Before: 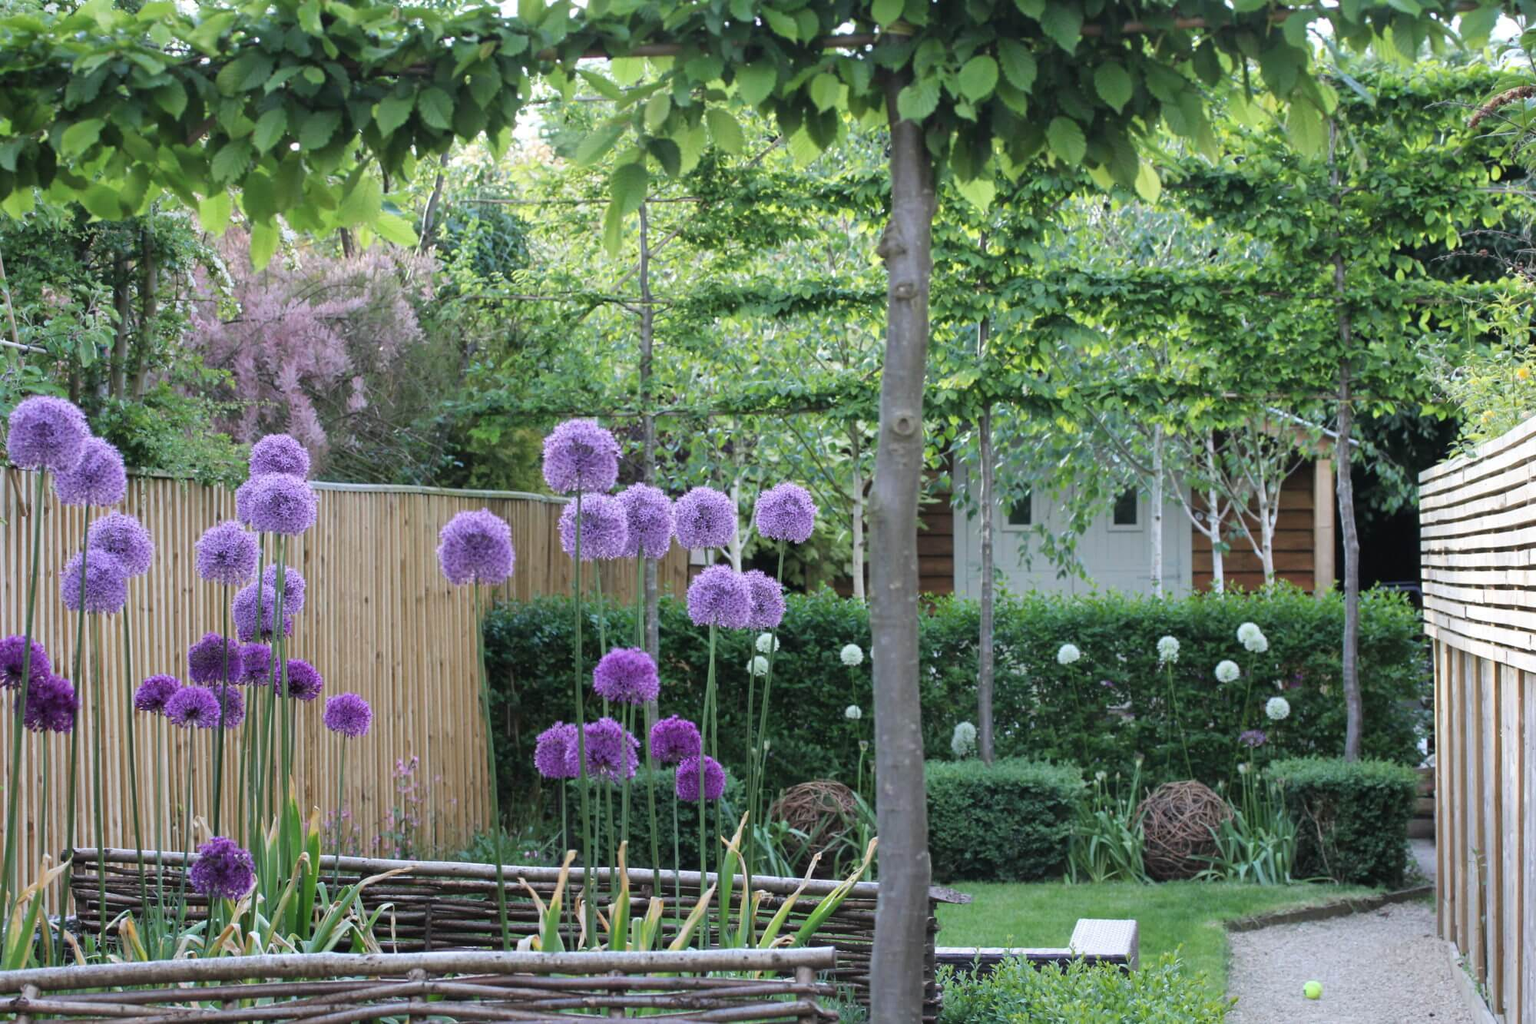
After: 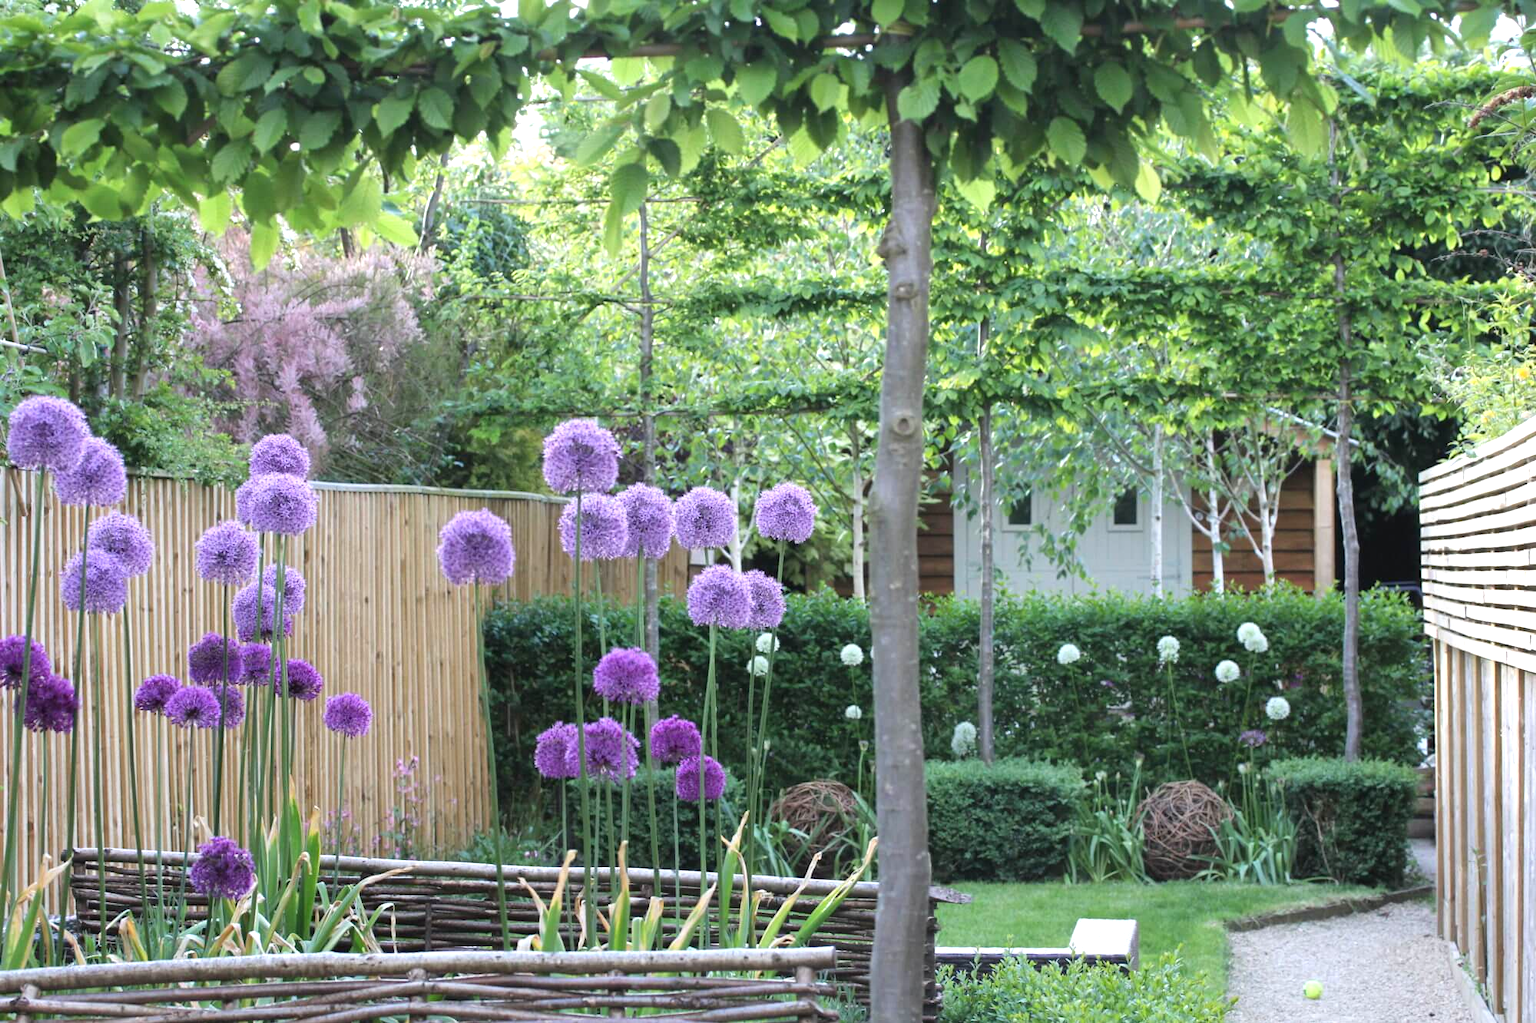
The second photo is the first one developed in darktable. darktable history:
exposure: black level correction 0, exposure 0.5 EV, compensate exposure bias true, compensate highlight preservation false
